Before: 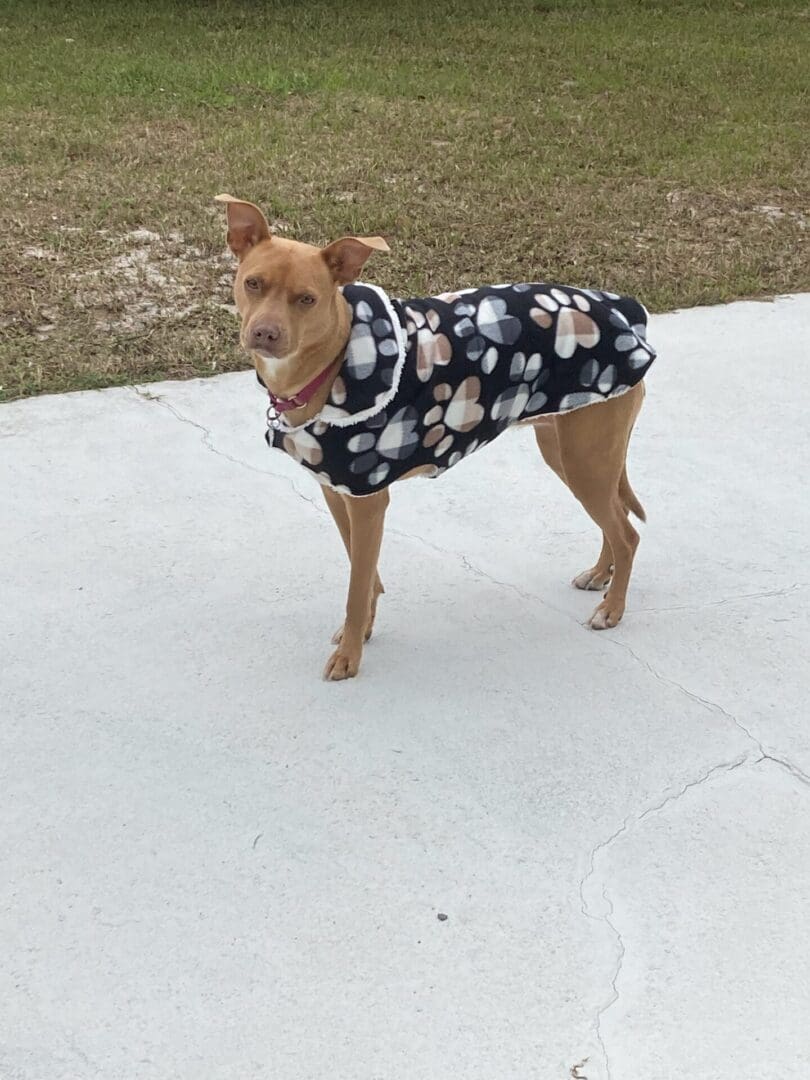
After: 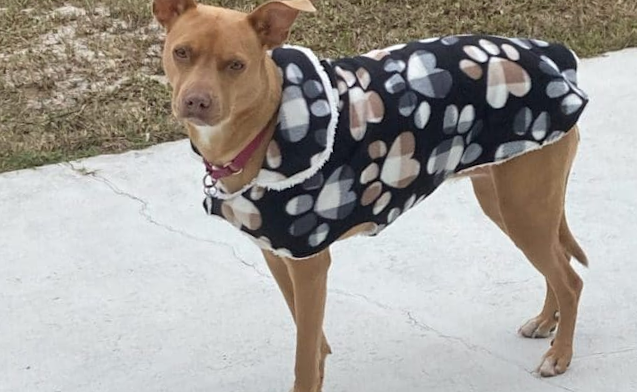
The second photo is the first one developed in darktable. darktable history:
rotate and perspective: rotation -3.52°, crop left 0.036, crop right 0.964, crop top 0.081, crop bottom 0.919
crop: left 7.036%, top 18.398%, right 14.379%, bottom 40.043%
